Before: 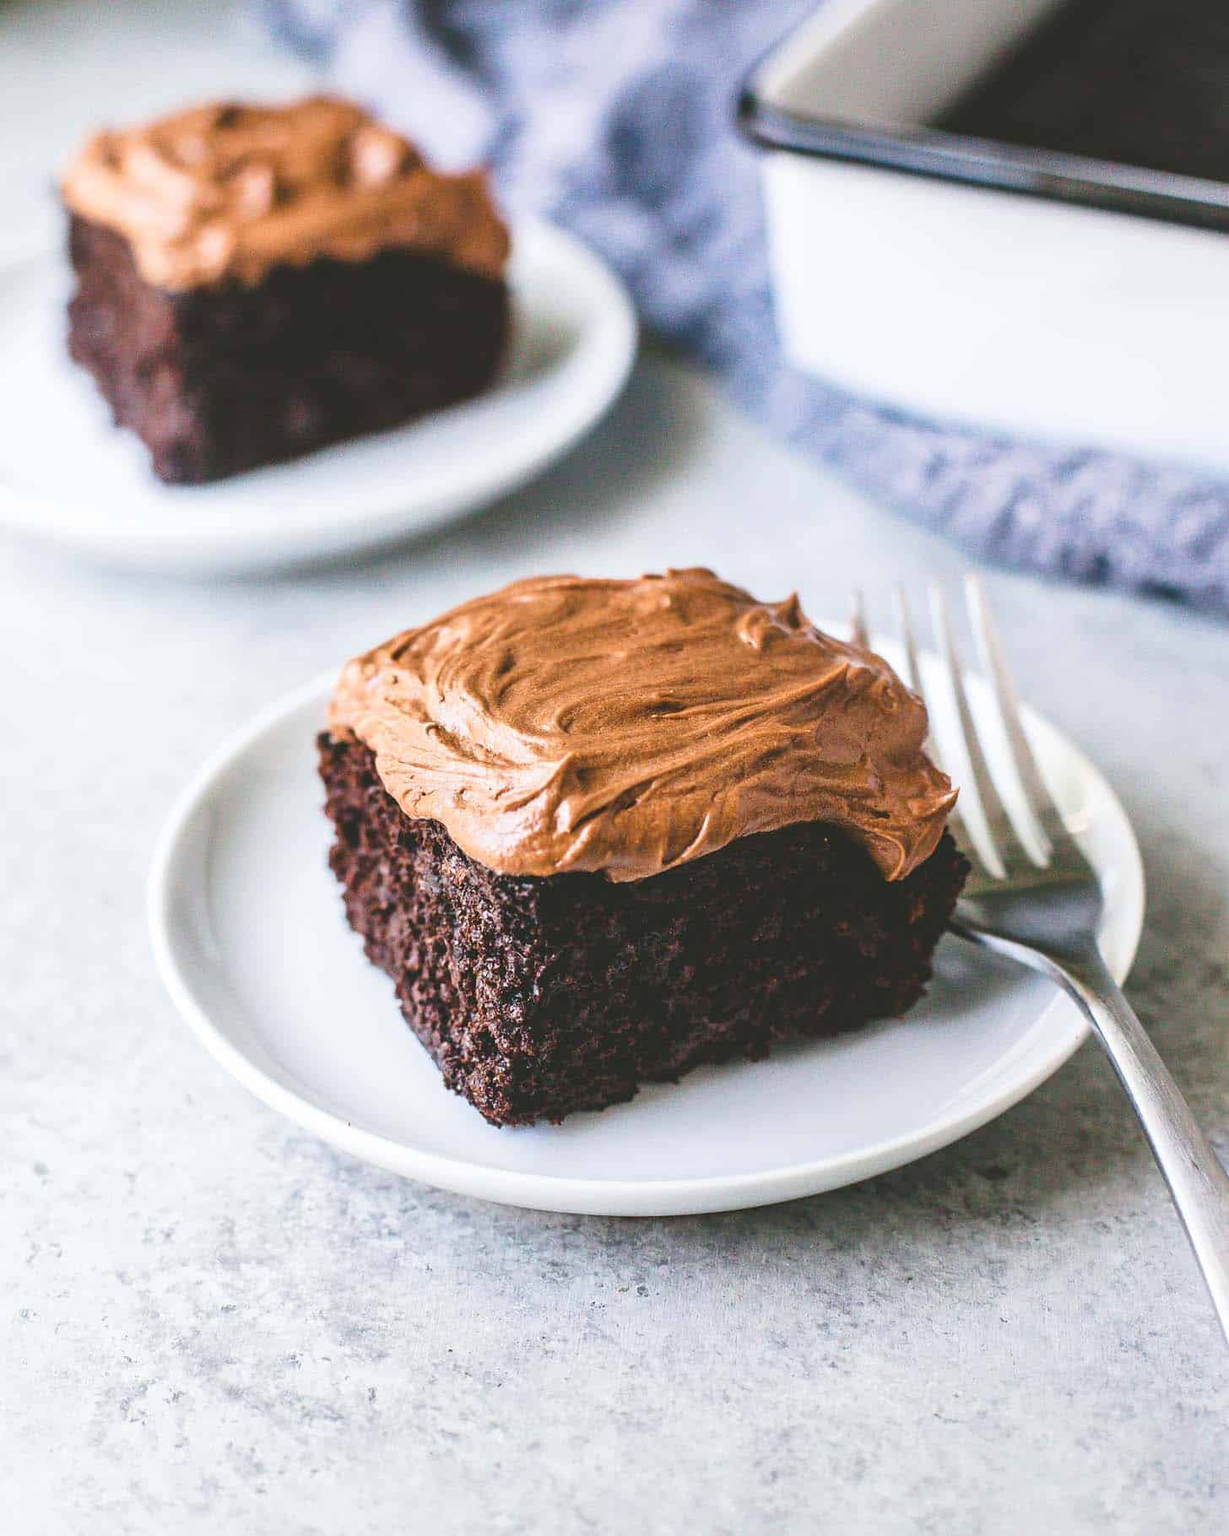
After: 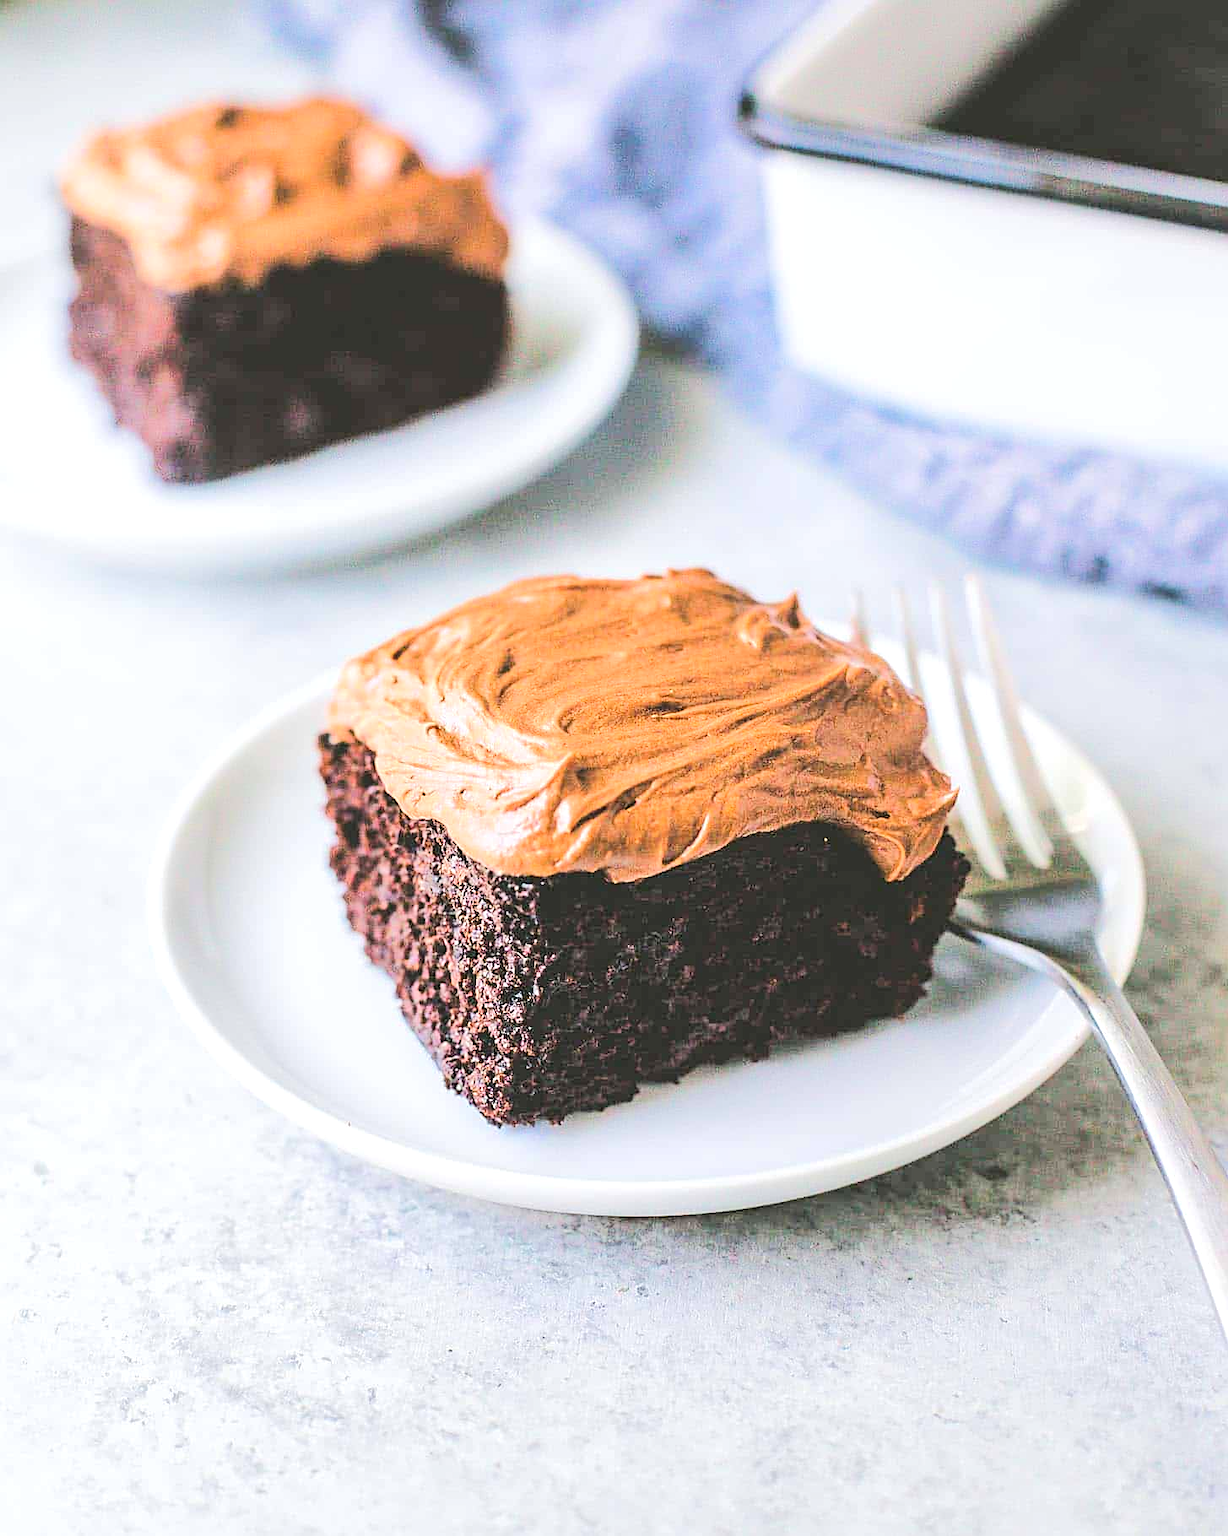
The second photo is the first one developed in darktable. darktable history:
tone equalizer: -7 EV 0.145 EV, -6 EV 0.6 EV, -5 EV 1.12 EV, -4 EV 1.34 EV, -3 EV 1.17 EV, -2 EV 0.6 EV, -1 EV 0.154 EV, edges refinement/feathering 500, mask exposure compensation -1.57 EV, preserve details no
sharpen: on, module defaults
